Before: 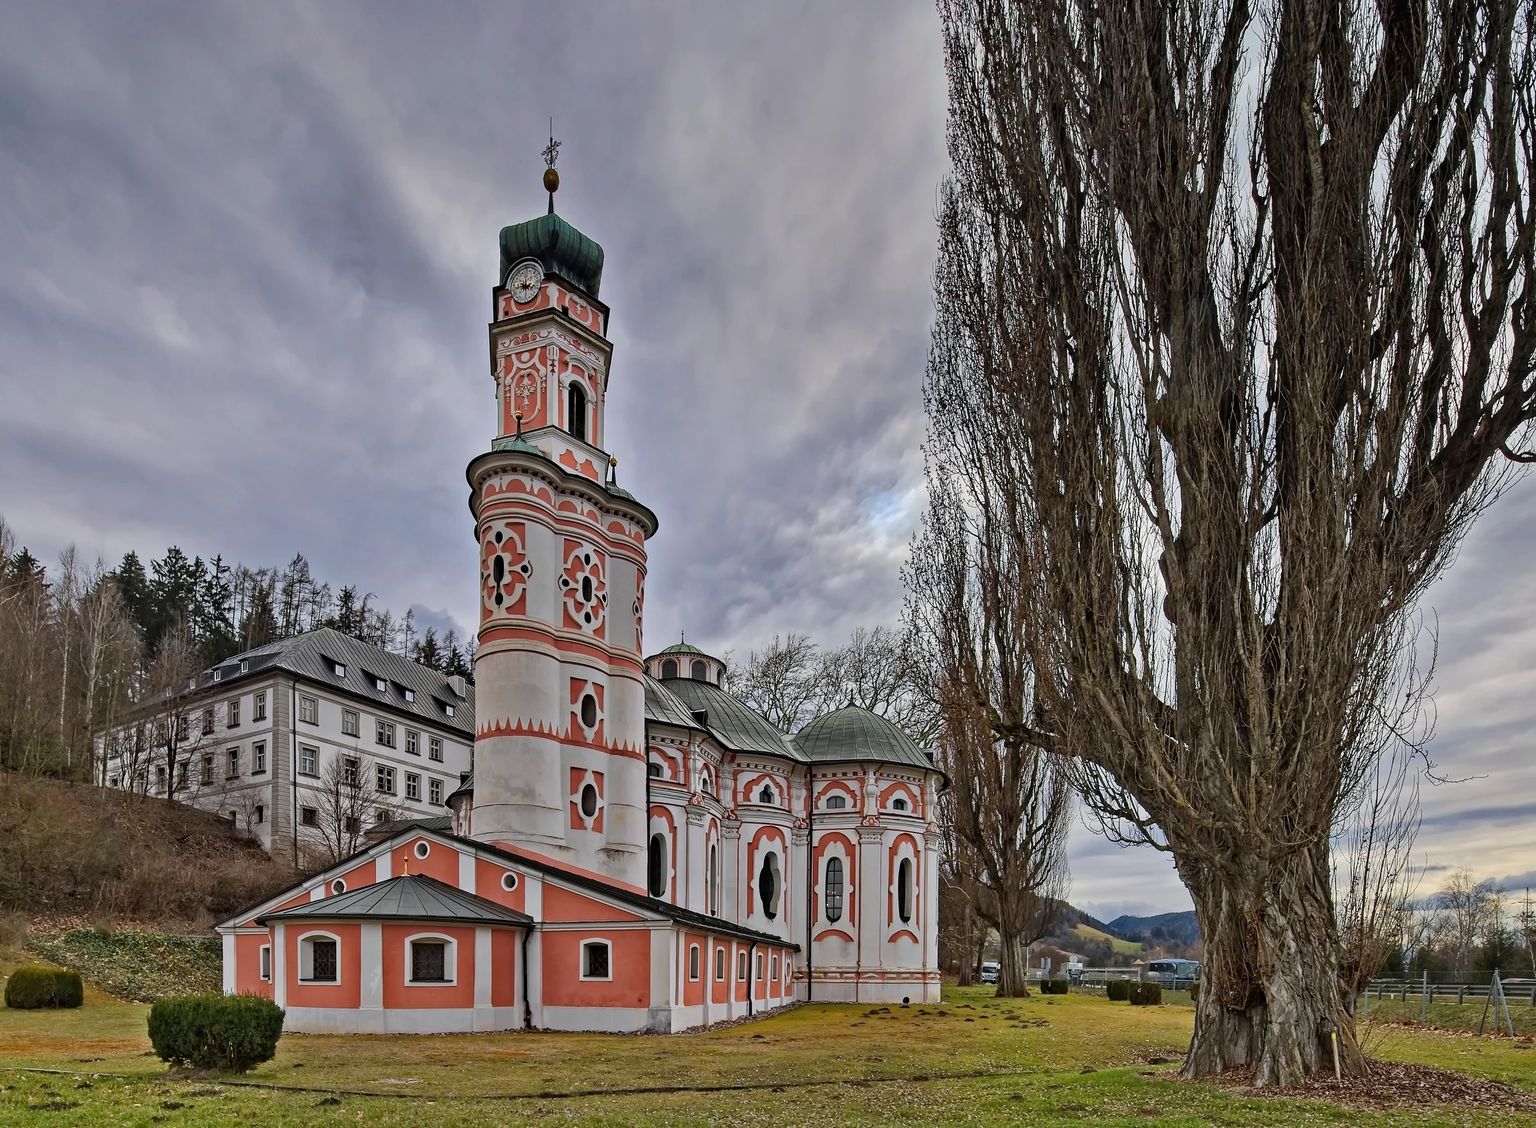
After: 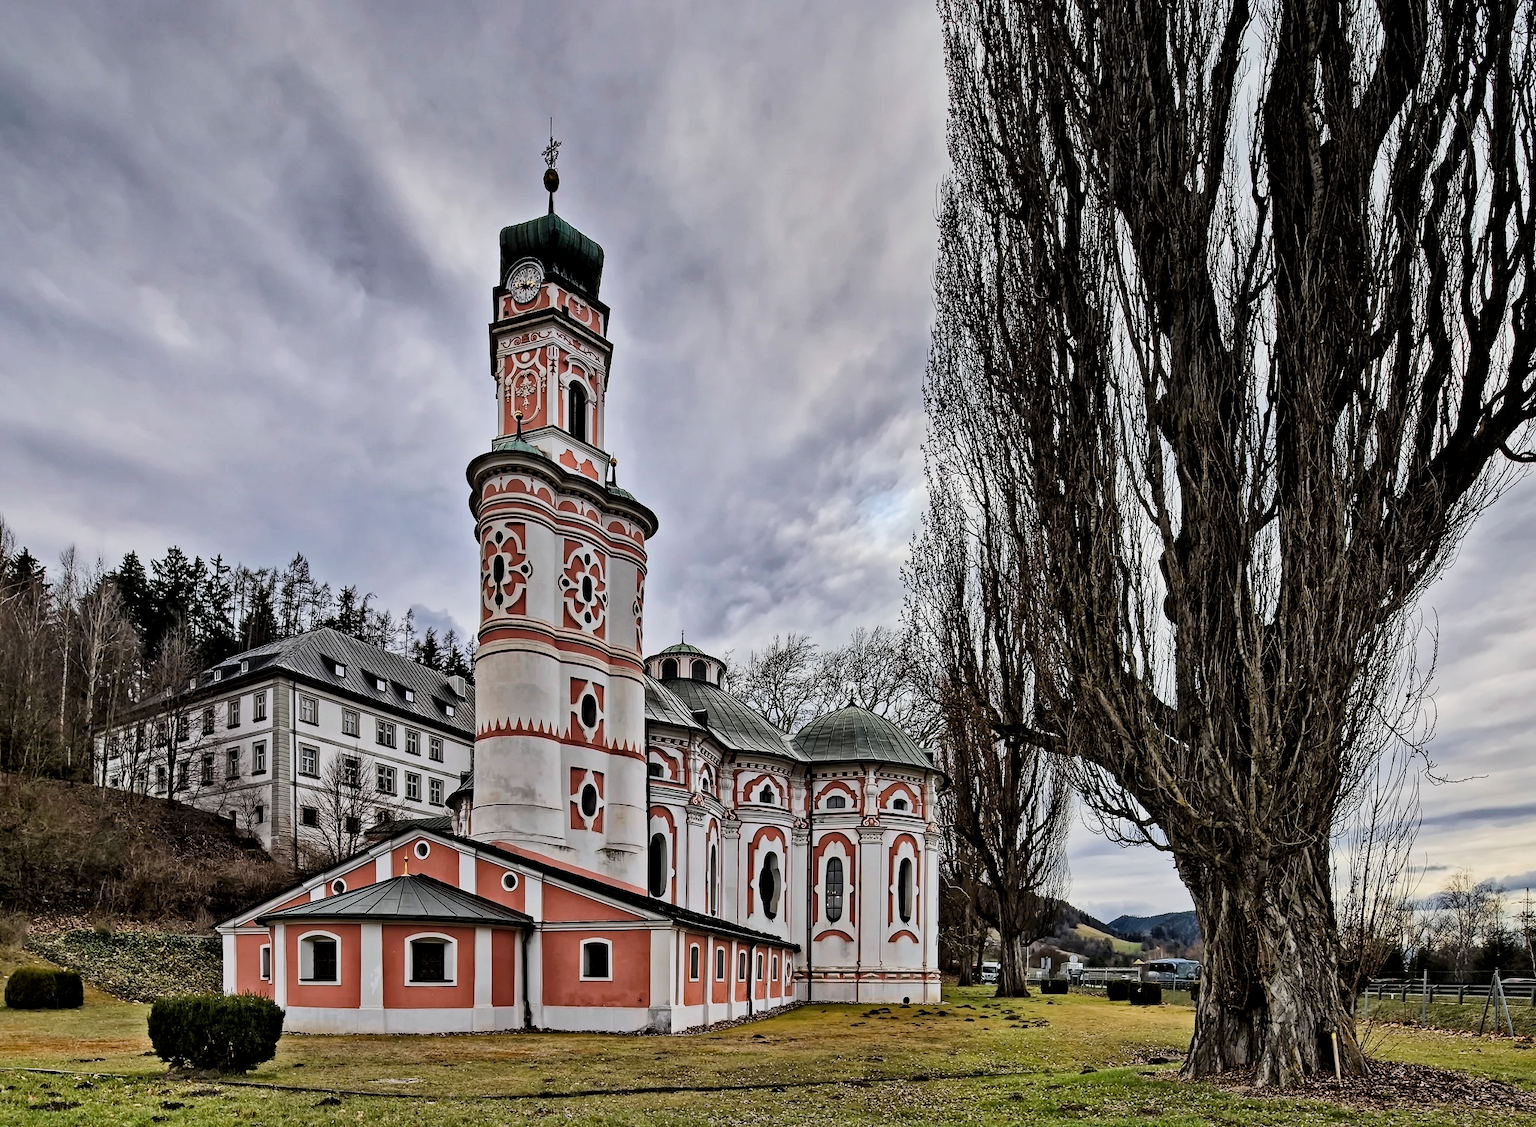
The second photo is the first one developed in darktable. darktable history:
filmic rgb: black relative exposure -5.08 EV, white relative exposure 3.5 EV, hardness 3.18, contrast 1.3, highlights saturation mix -49.76%
local contrast: mode bilateral grid, contrast 20, coarseness 50, detail 120%, midtone range 0.2
contrast brightness saturation: contrast 0.149, brightness 0.048
